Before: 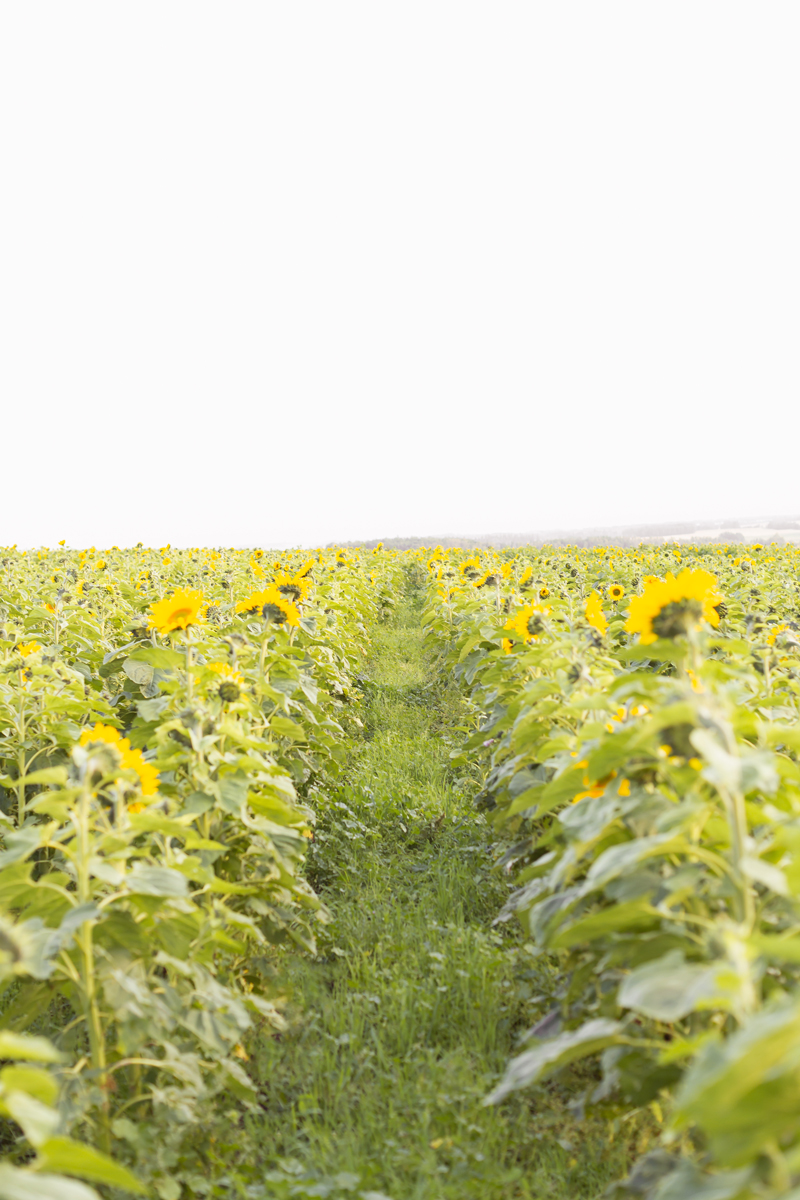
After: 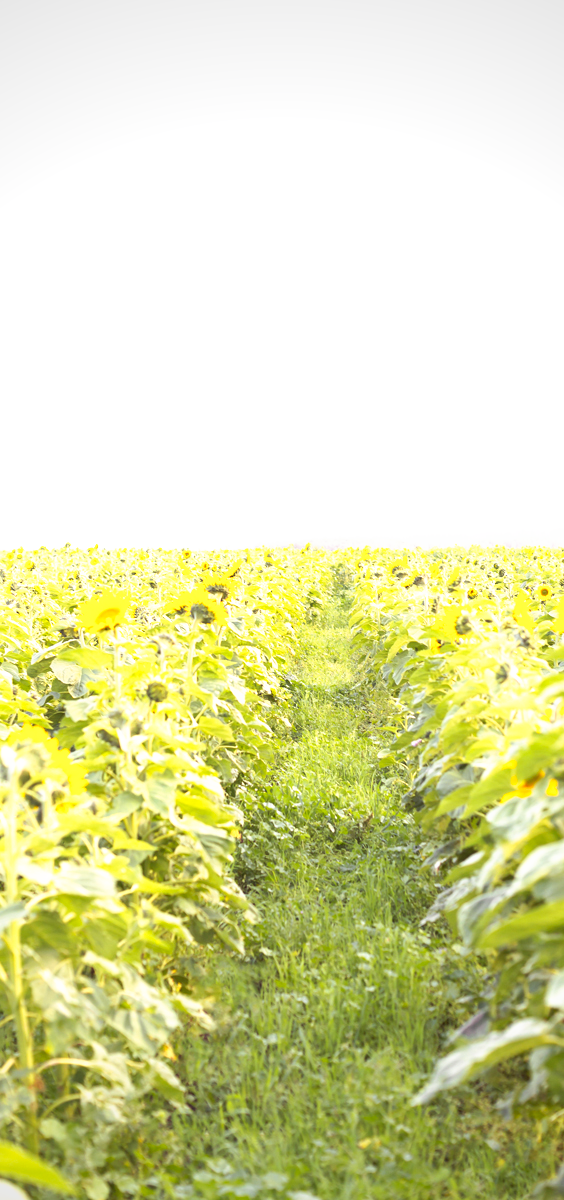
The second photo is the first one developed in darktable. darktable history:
vignetting: fall-off radius 60.65%, brightness -0.393, saturation 0.012
tone curve: curves: ch0 [(0, 0) (0.003, 0.032) (0.011, 0.036) (0.025, 0.049) (0.044, 0.075) (0.069, 0.112) (0.1, 0.151) (0.136, 0.197) (0.177, 0.241) (0.224, 0.295) (0.277, 0.355) (0.335, 0.429) (0.399, 0.512) (0.468, 0.607) (0.543, 0.702) (0.623, 0.796) (0.709, 0.903) (0.801, 0.987) (0.898, 0.997) (1, 1)], preserve colors none
crop and rotate: left 9.073%, right 20.358%
